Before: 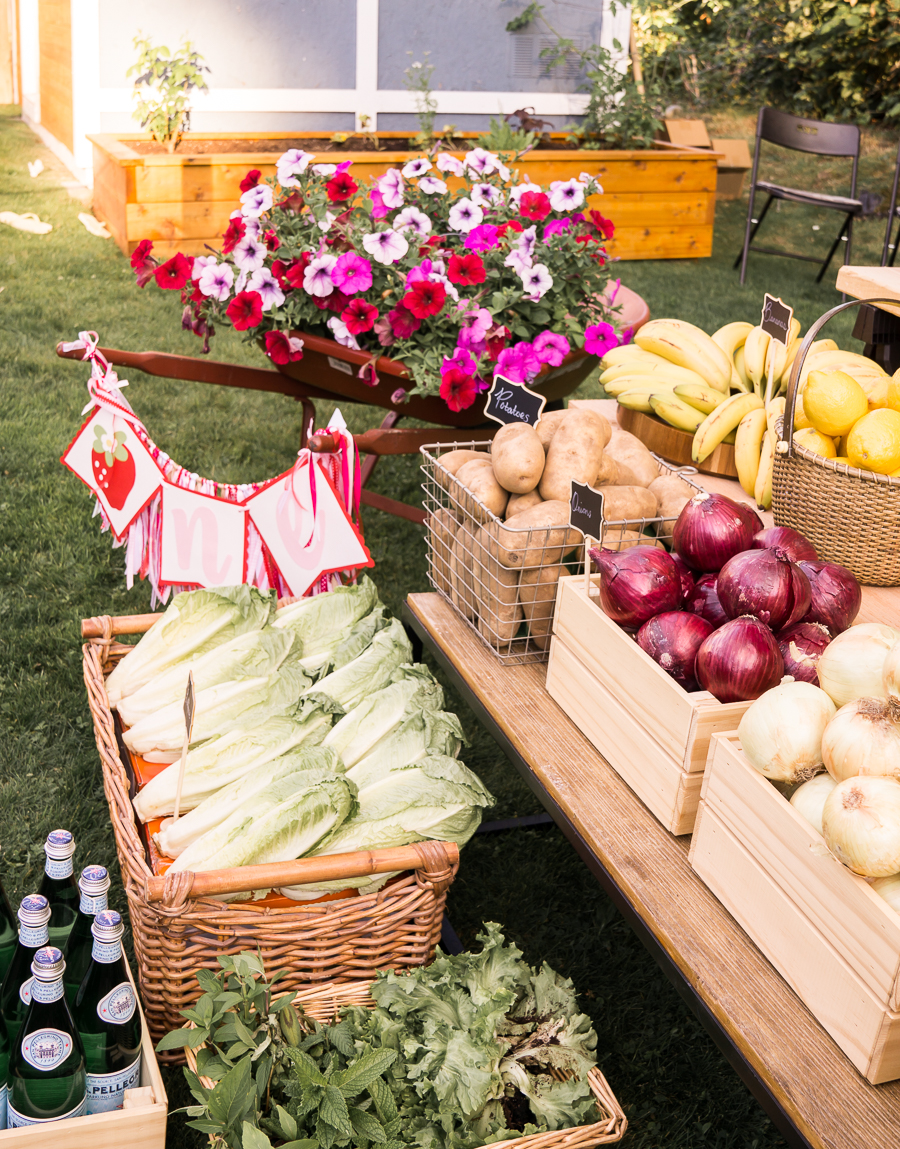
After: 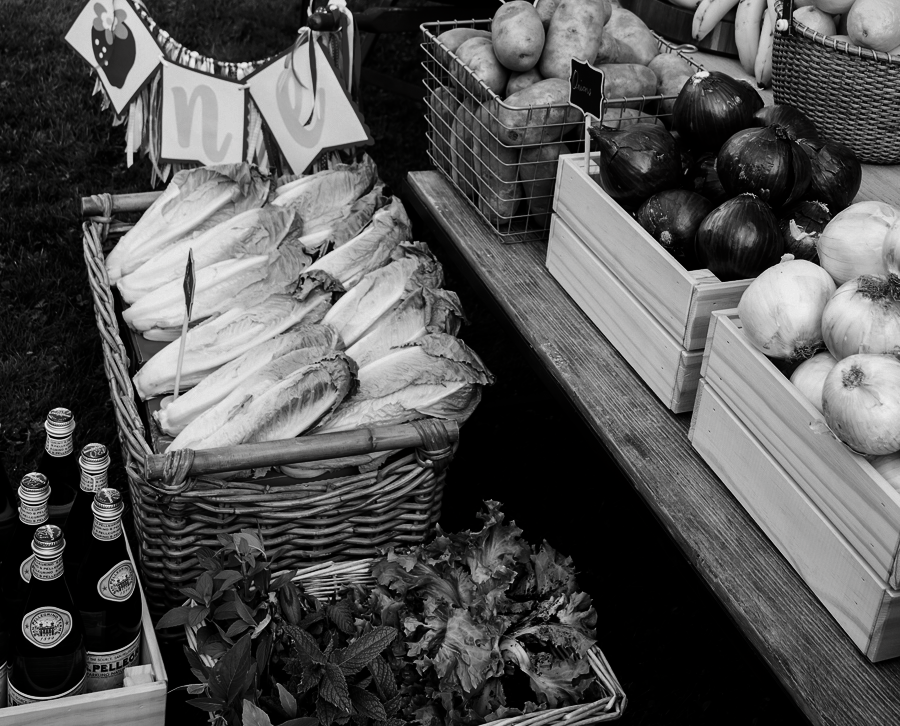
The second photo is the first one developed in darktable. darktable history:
color zones: curves: ch1 [(0, 0.469) (0.072, 0.457) (0.243, 0.494) (0.429, 0.5) (0.571, 0.5) (0.714, 0.5) (0.857, 0.5) (1, 0.469)]; ch2 [(0, 0.499) (0.143, 0.467) (0.242, 0.436) (0.429, 0.493) (0.571, 0.5) (0.714, 0.5) (0.857, 0.5) (1, 0.499)]
shadows and highlights: shadows 19.73, highlights -83.93, highlights color adjustment 78.78%, soften with gaussian
contrast brightness saturation: contrast 0.017, brightness -0.99, saturation -0.994
crop and rotate: top 36.779%
